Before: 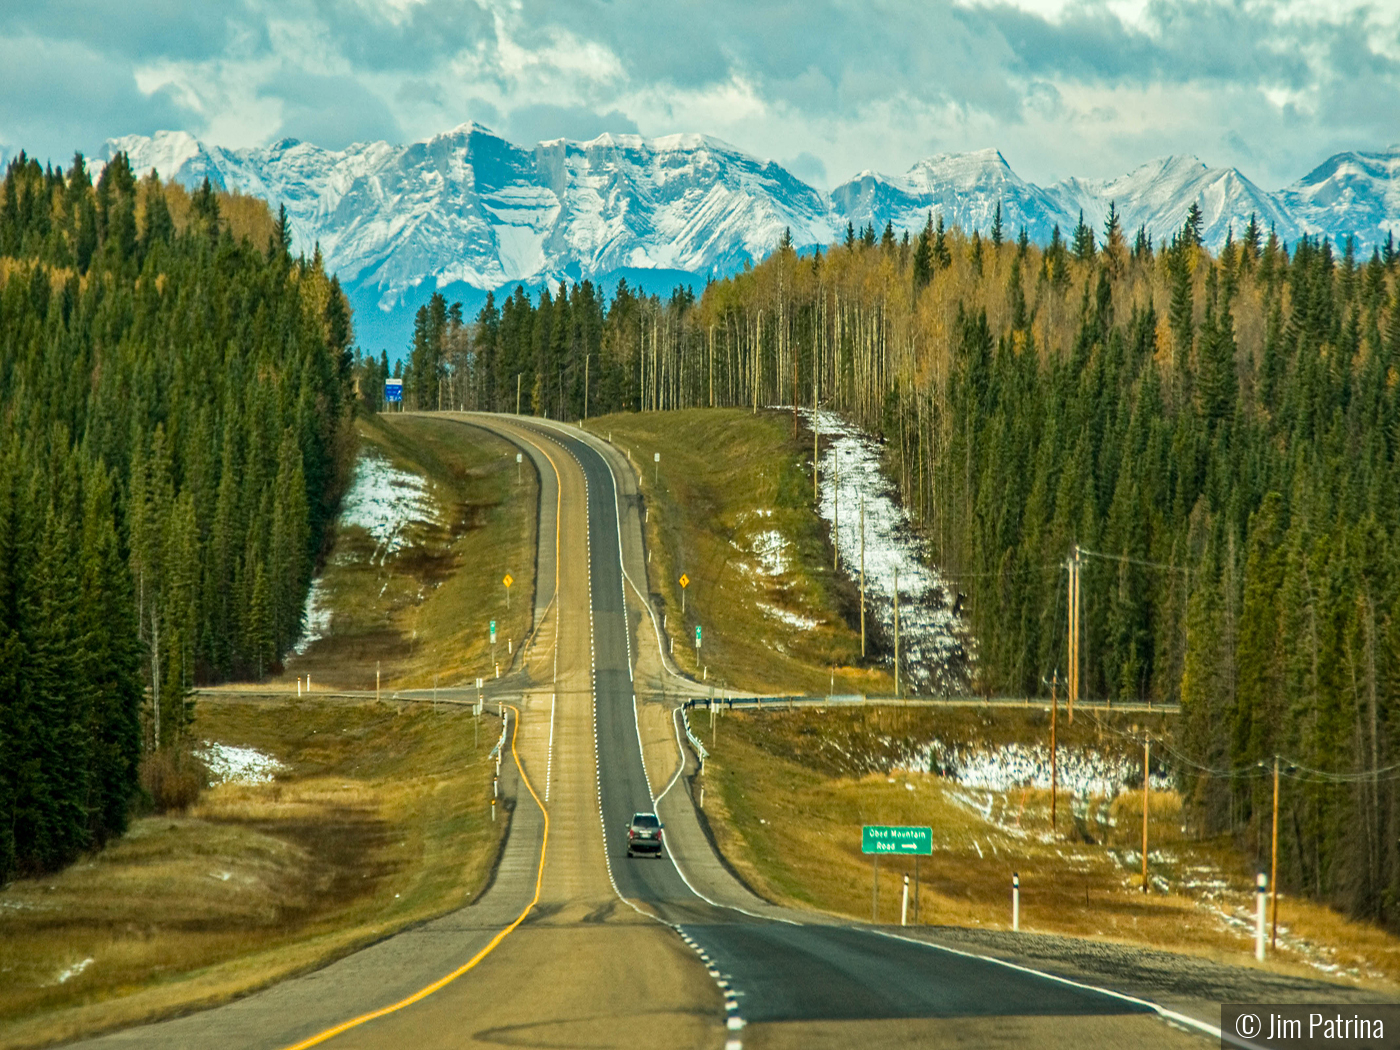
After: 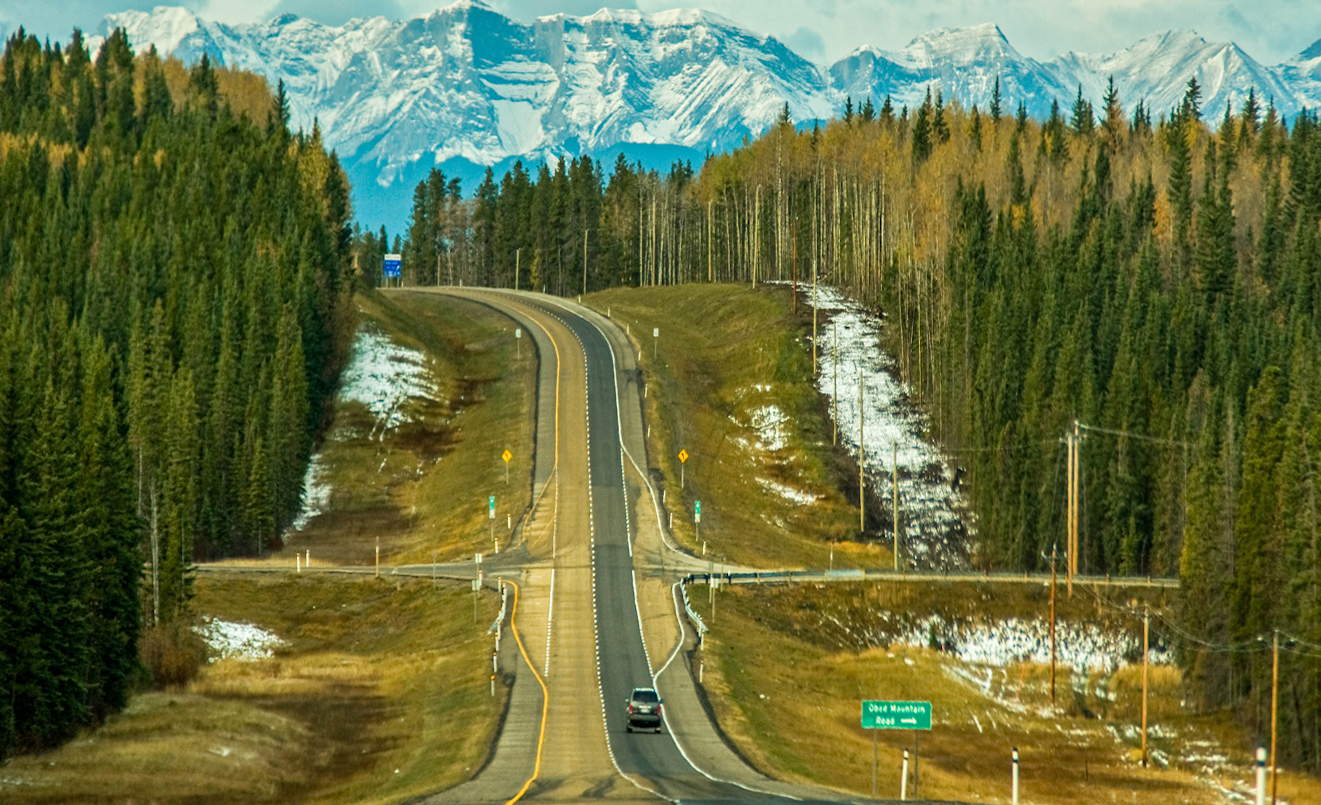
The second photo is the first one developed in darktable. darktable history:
crop and rotate: angle 0.075°, top 11.918%, right 5.459%, bottom 11.227%
